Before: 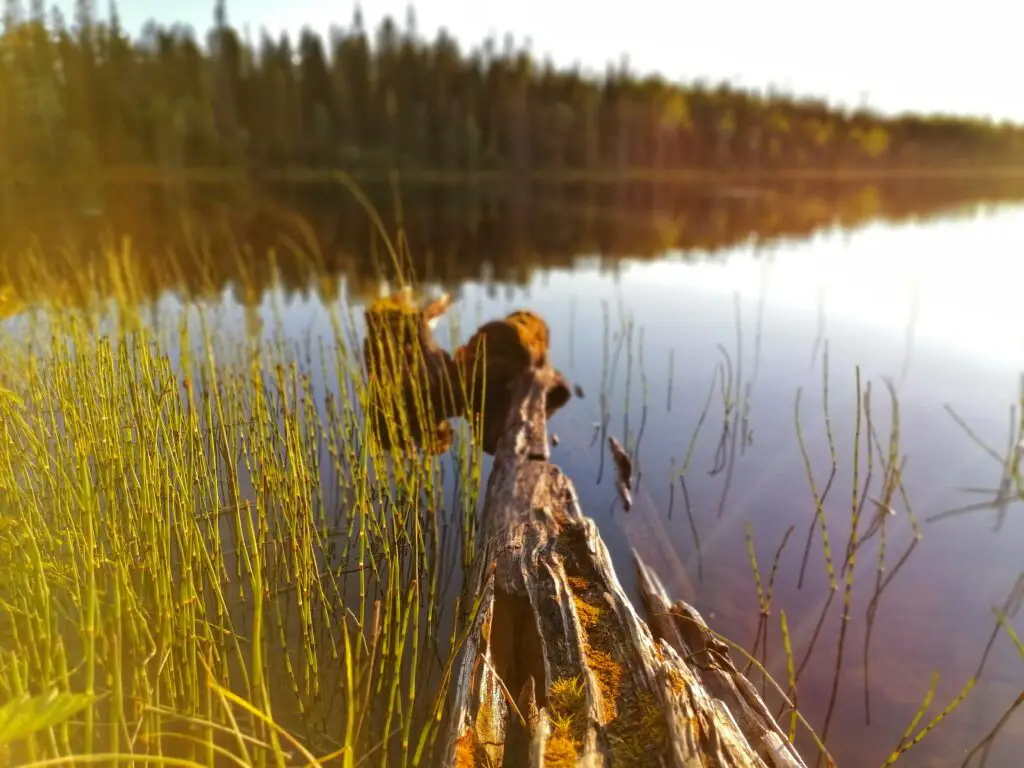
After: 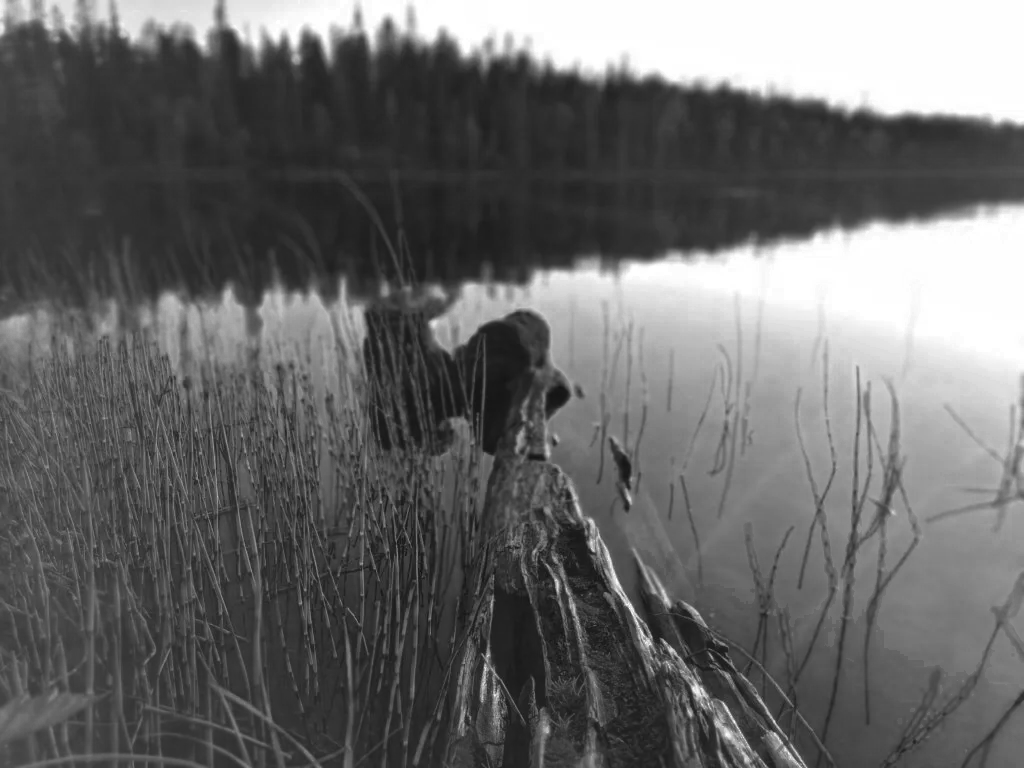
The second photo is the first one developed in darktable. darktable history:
color zones: curves: ch0 [(0.002, 0.429) (0.121, 0.212) (0.198, 0.113) (0.276, 0.344) (0.331, 0.541) (0.41, 0.56) (0.482, 0.289) (0.619, 0.227) (0.721, 0.18) (0.821, 0.435) (0.928, 0.555) (1, 0.587)]; ch1 [(0, 0) (0.143, 0) (0.286, 0) (0.429, 0) (0.571, 0) (0.714, 0) (0.857, 0)]
